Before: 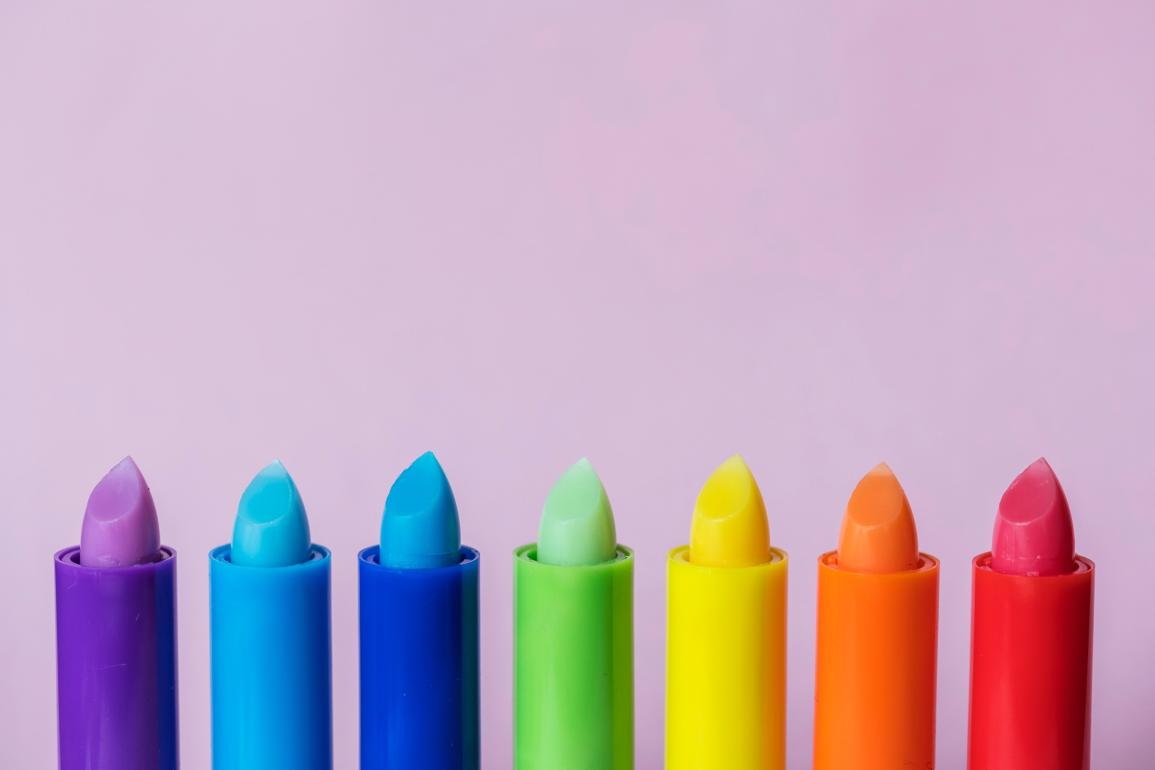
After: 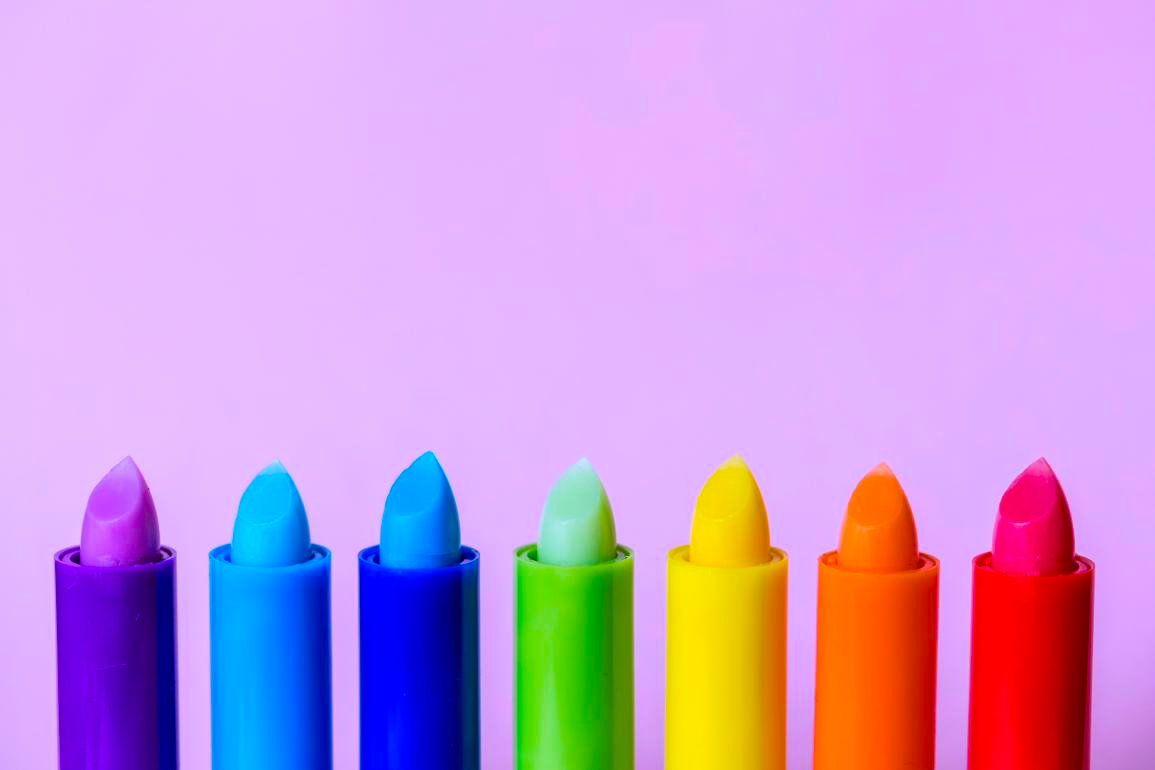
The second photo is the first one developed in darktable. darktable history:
color balance rgb: linear chroma grading › global chroma 10%, perceptual saturation grading › global saturation 30%, global vibrance 10%
white balance: red 1.042, blue 1.17
